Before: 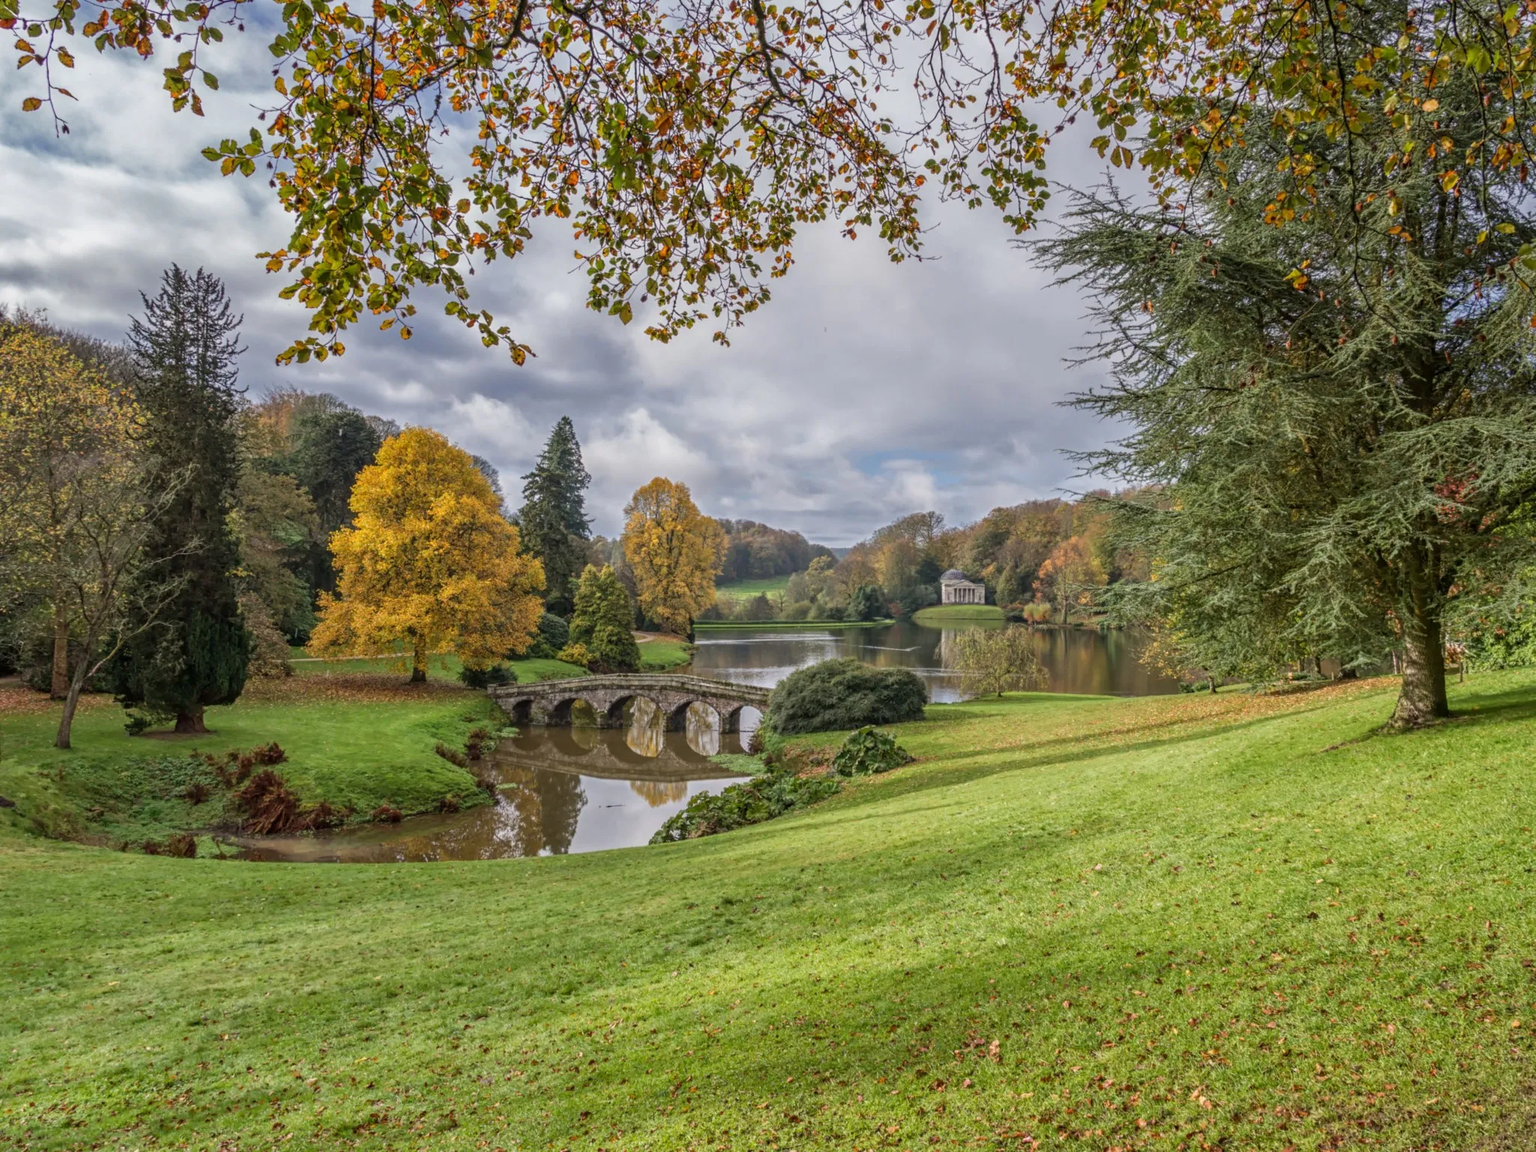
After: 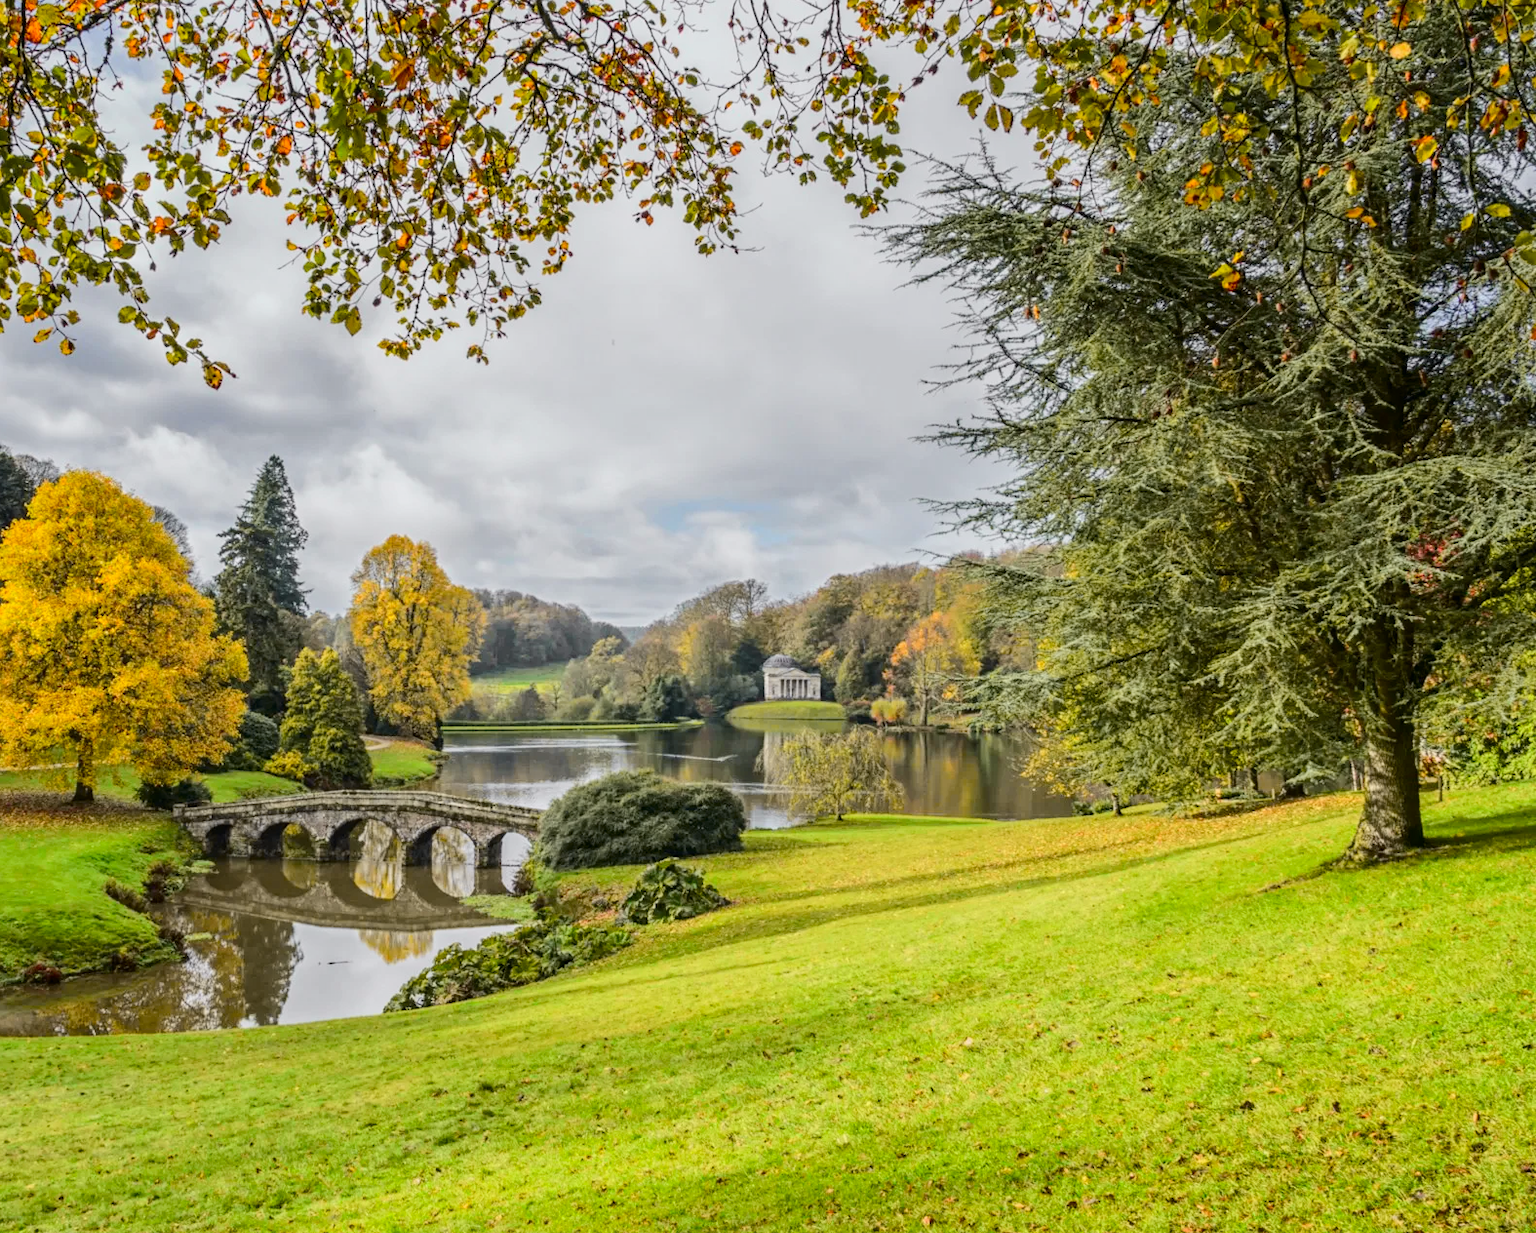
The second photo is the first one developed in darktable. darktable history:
crop: left 23.095%, top 5.827%, bottom 11.854%
tone curve: curves: ch0 [(0, 0) (0.11, 0.081) (0.256, 0.259) (0.398, 0.475) (0.498, 0.611) (0.65, 0.757) (0.835, 0.883) (1, 0.961)]; ch1 [(0, 0) (0.346, 0.307) (0.408, 0.369) (0.453, 0.457) (0.482, 0.479) (0.502, 0.498) (0.521, 0.51) (0.553, 0.554) (0.618, 0.65) (0.693, 0.727) (1, 1)]; ch2 [(0, 0) (0.358, 0.362) (0.434, 0.46) (0.485, 0.494) (0.5, 0.494) (0.511, 0.508) (0.537, 0.55) (0.579, 0.599) (0.621, 0.693) (1, 1)], color space Lab, independent channels, preserve colors none
